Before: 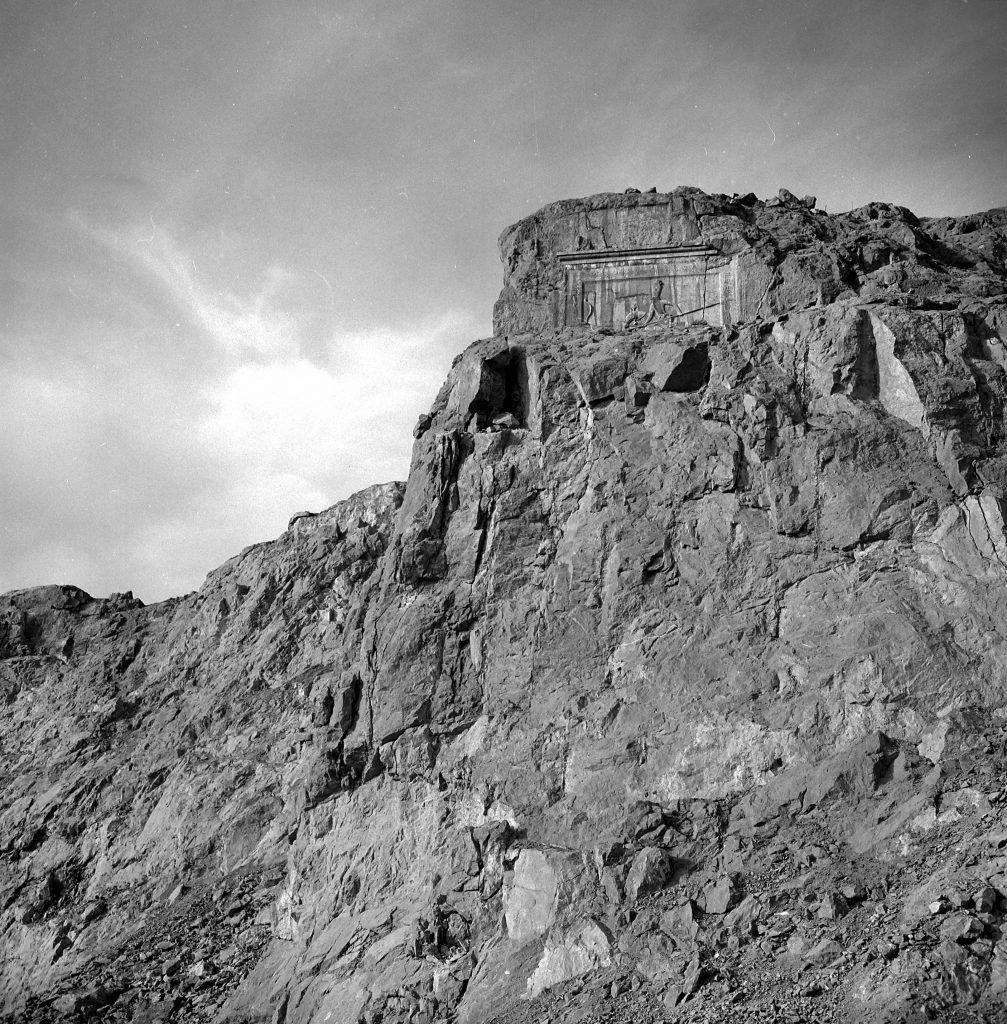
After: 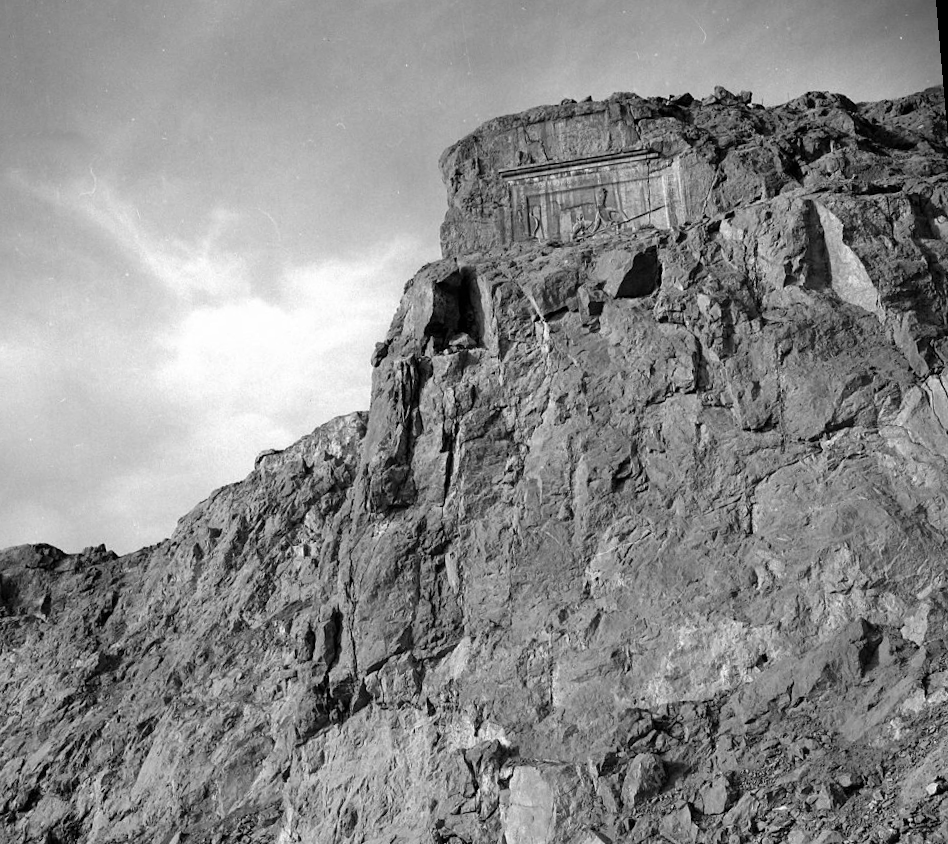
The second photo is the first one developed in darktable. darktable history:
rotate and perspective: rotation -5°, crop left 0.05, crop right 0.952, crop top 0.11, crop bottom 0.89
crop and rotate: left 2.536%, right 1.107%, bottom 2.246%
